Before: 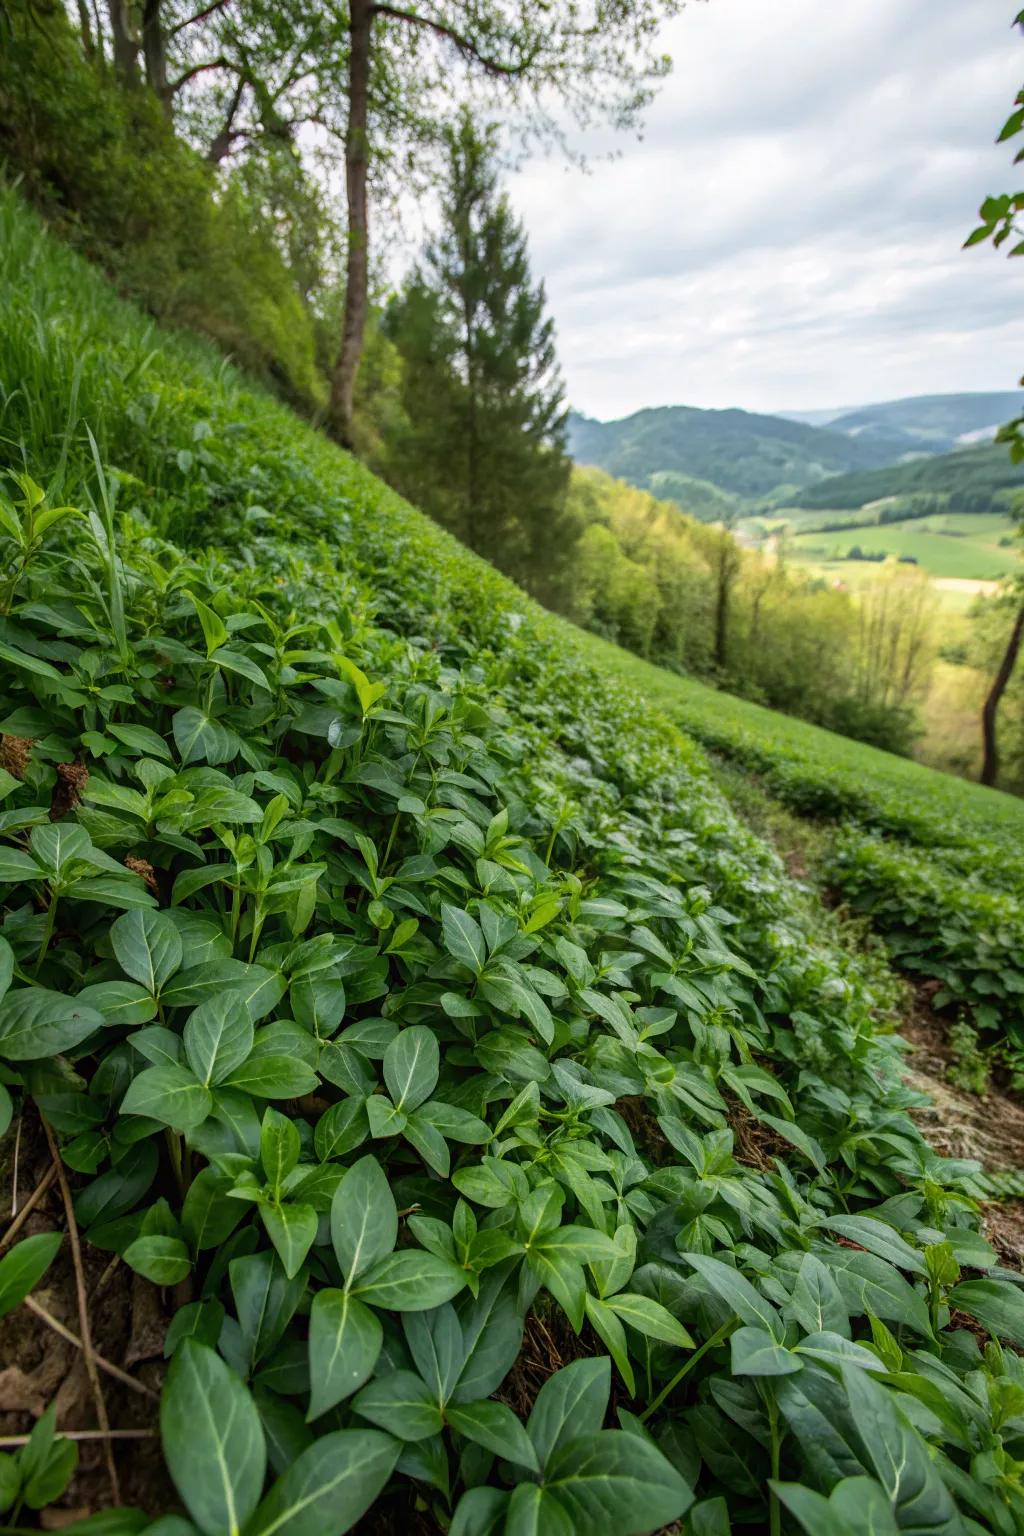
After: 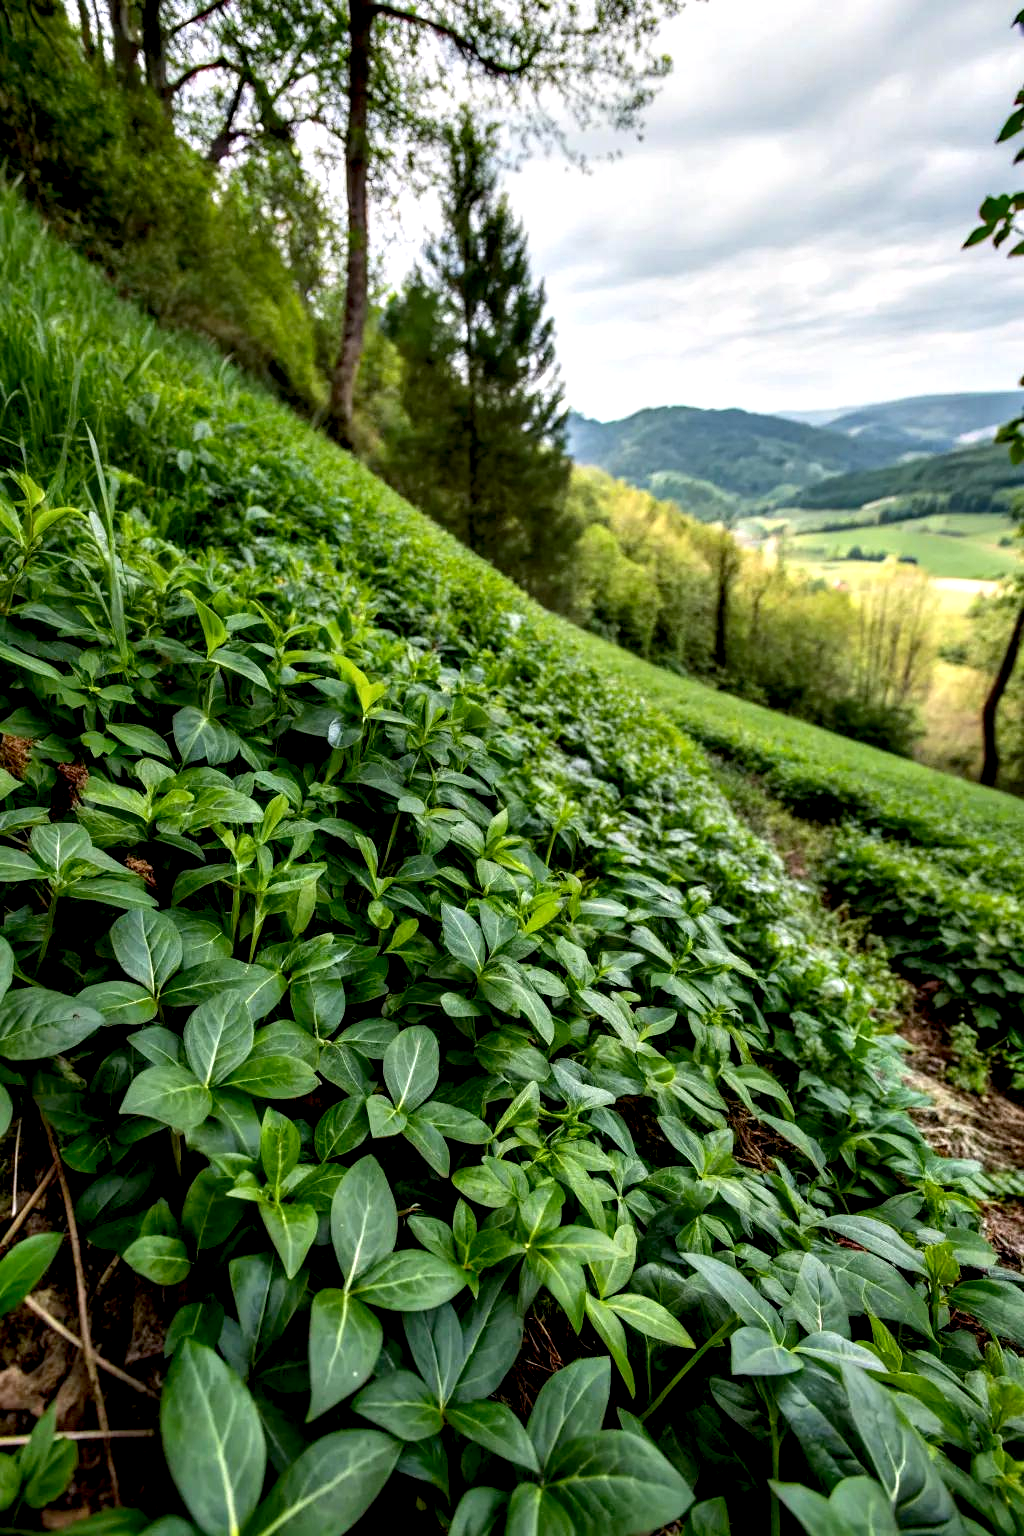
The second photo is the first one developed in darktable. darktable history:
contrast equalizer: octaves 7, y [[0.6 ×6], [0.55 ×6], [0 ×6], [0 ×6], [0 ×6]]
exposure: black level correction 0.009, compensate highlight preservation false
